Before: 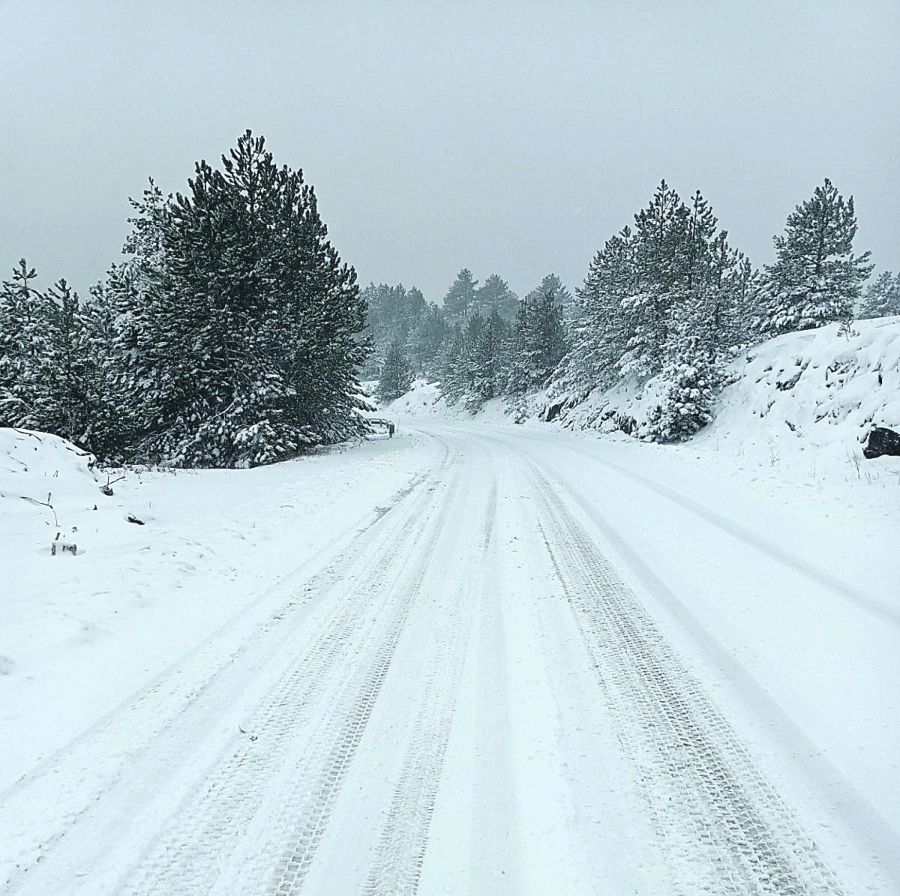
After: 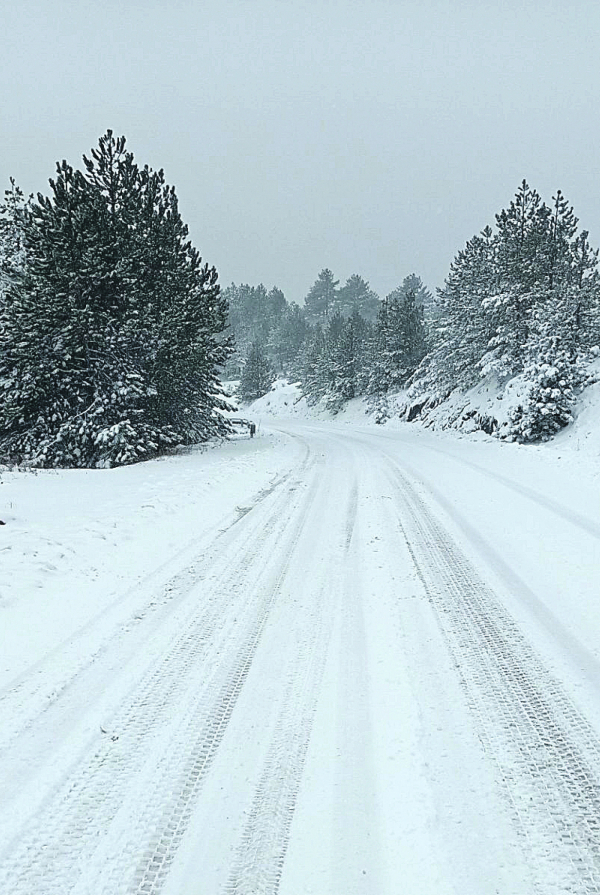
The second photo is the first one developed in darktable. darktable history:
crop and rotate: left 15.546%, right 17.787%
white balance: emerald 1
rotate and perspective: automatic cropping off
